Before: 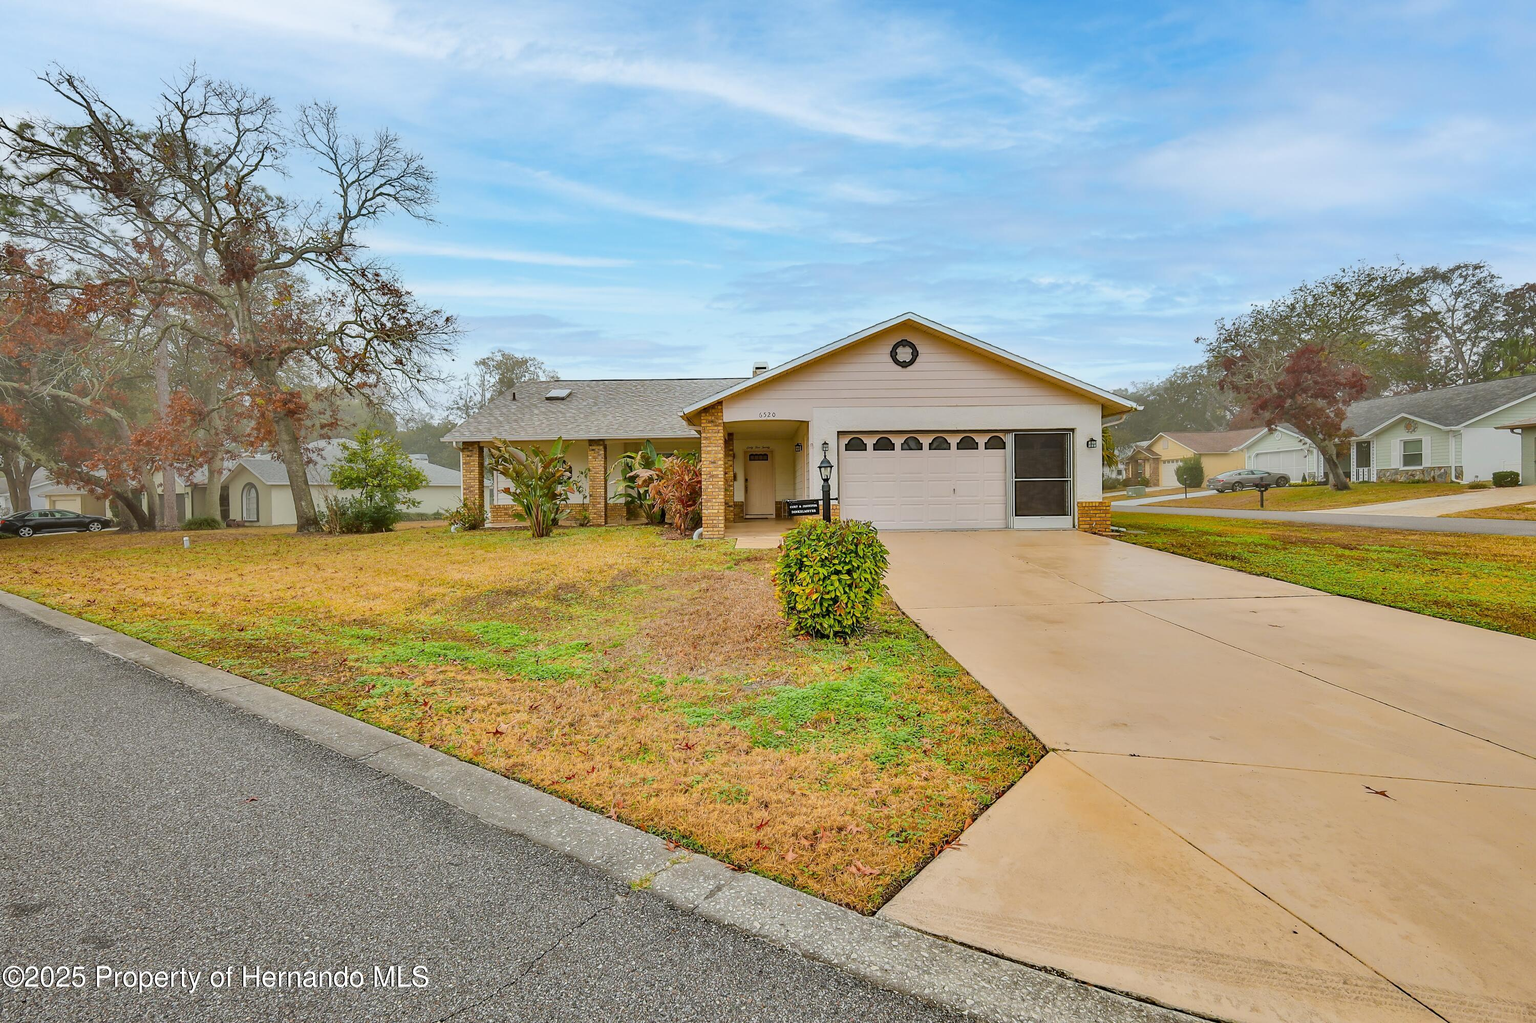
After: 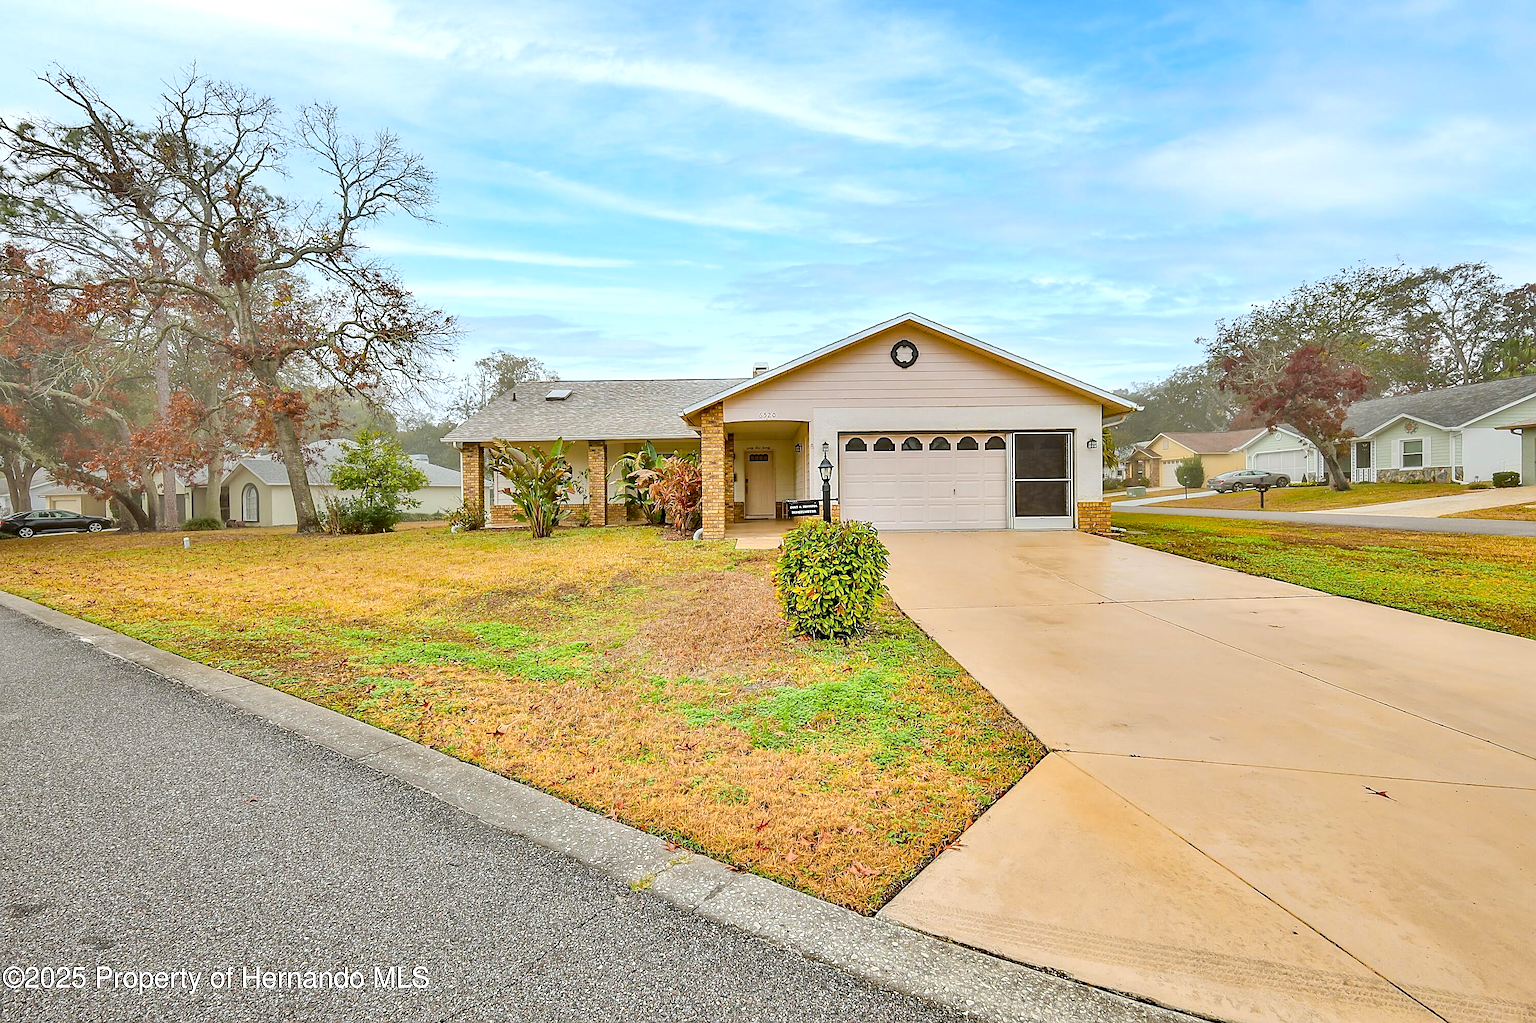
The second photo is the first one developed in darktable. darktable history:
exposure: black level correction 0.005, exposure 0.409 EV, compensate exposure bias true, compensate highlight preservation false
sharpen: on, module defaults
